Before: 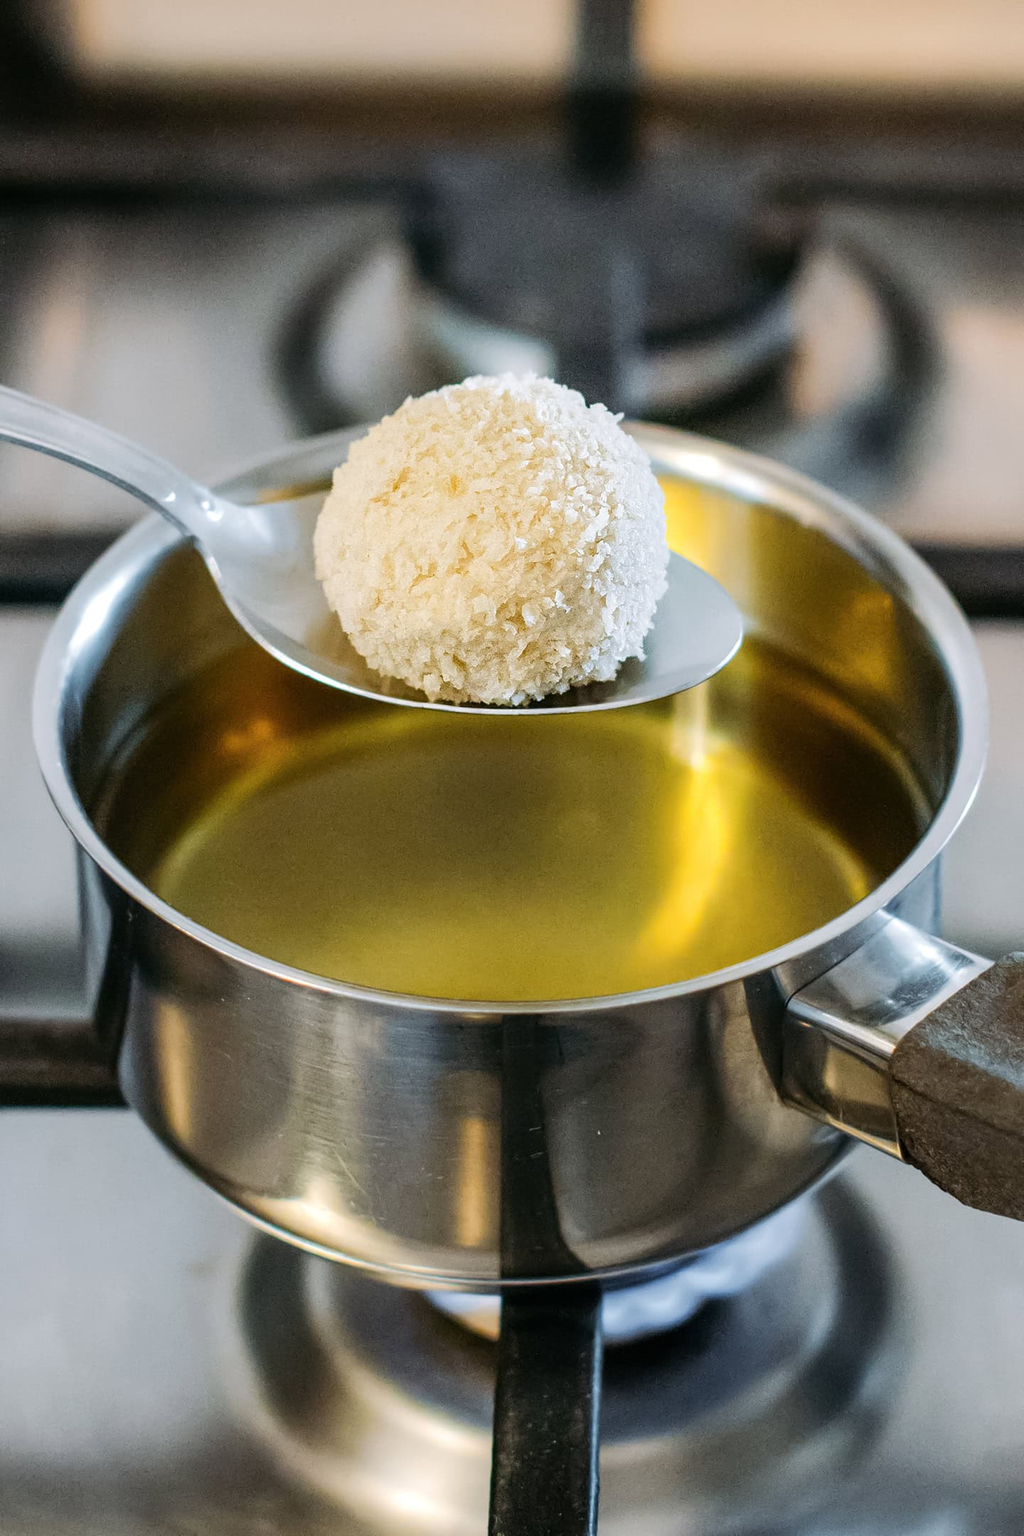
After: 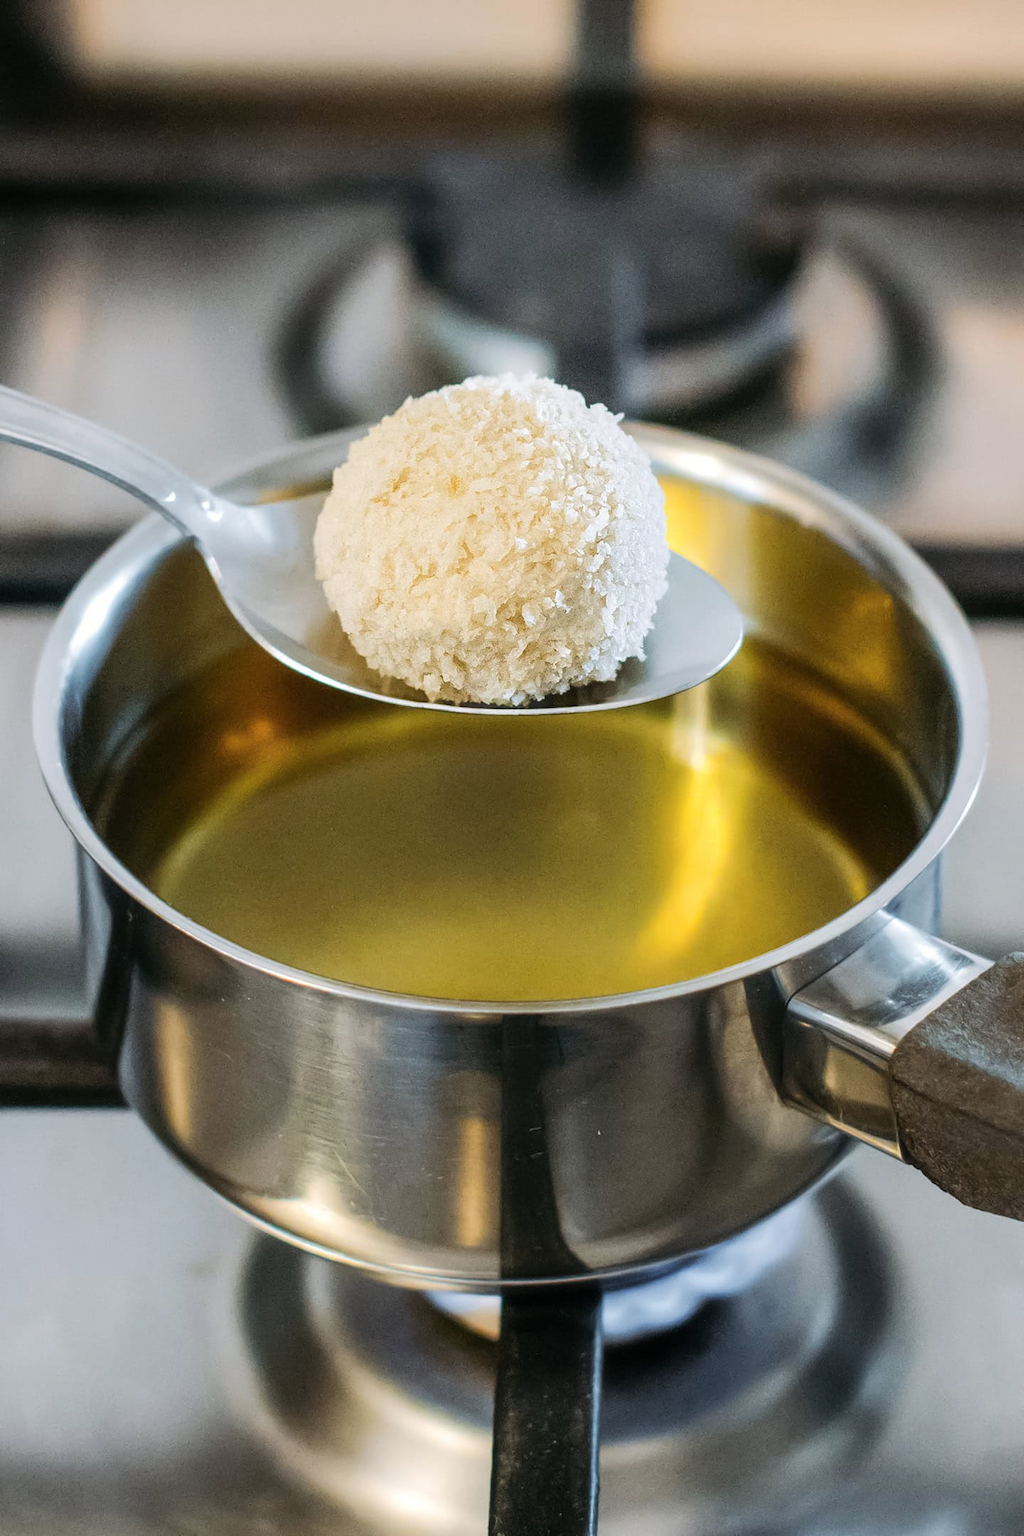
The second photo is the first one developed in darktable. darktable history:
haze removal: strength -0.095, compatibility mode true, adaptive false
